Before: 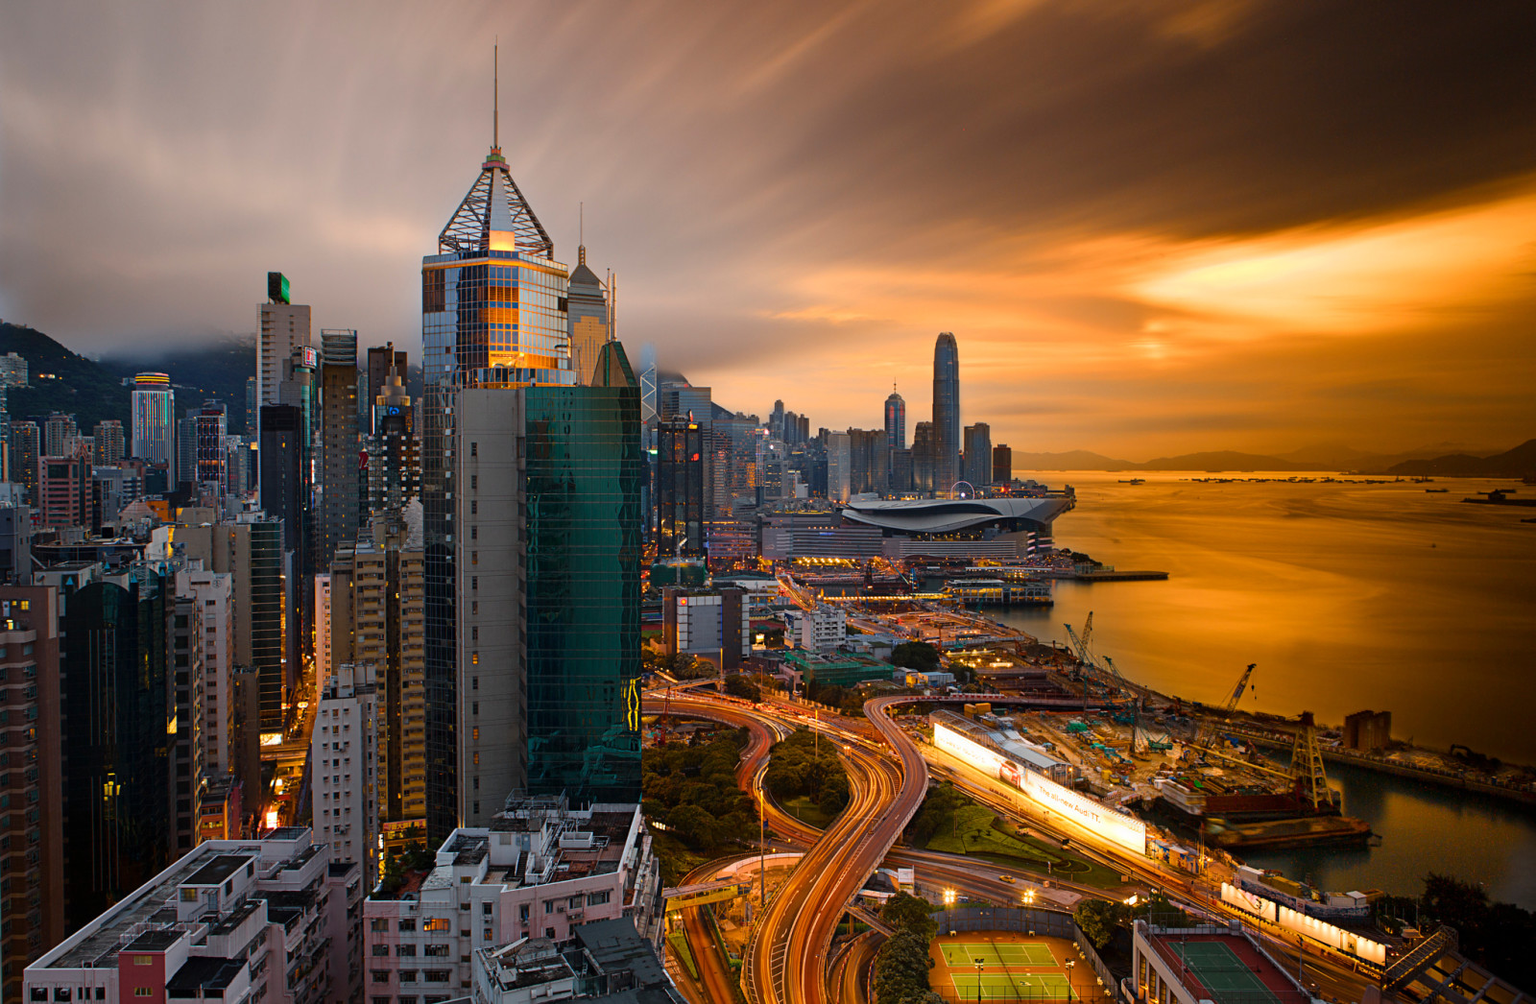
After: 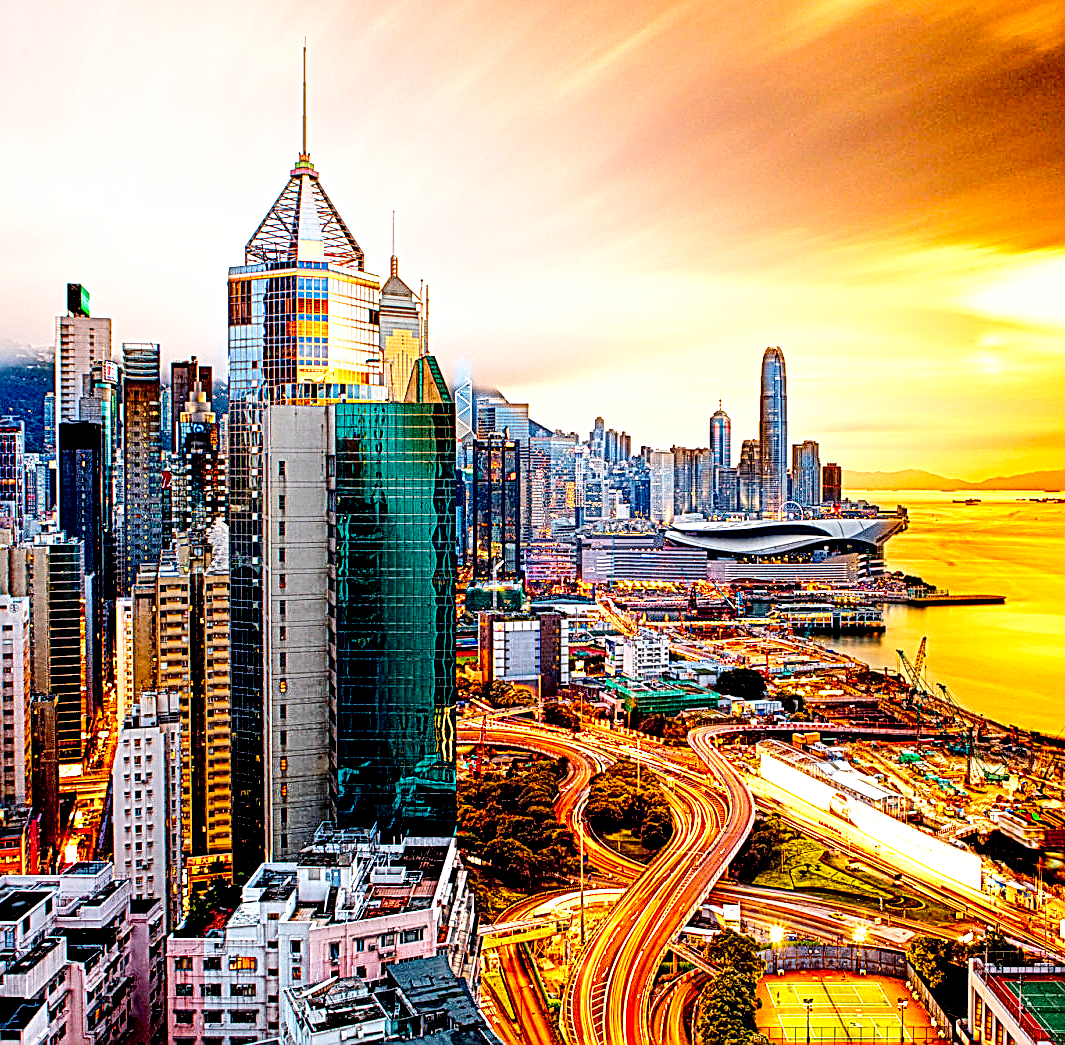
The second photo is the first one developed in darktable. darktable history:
crop and rotate: left 13.354%, right 20.026%
tone equalizer: -8 EV 0.001 EV, -7 EV -0.003 EV, -6 EV 0.003 EV, -5 EV -0.037 EV, -4 EV -0.135 EV, -3 EV -0.175 EV, -2 EV 0.255 EV, -1 EV 0.711 EV, +0 EV 0.517 EV, edges refinement/feathering 500, mask exposure compensation -1.57 EV, preserve details no
tone curve: curves: ch0 [(0, 0) (0.003, 0.003) (0.011, 0.014) (0.025, 0.033) (0.044, 0.06) (0.069, 0.096) (0.1, 0.132) (0.136, 0.174) (0.177, 0.226) (0.224, 0.282) (0.277, 0.352) (0.335, 0.435) (0.399, 0.524) (0.468, 0.615) (0.543, 0.695) (0.623, 0.771) (0.709, 0.835) (0.801, 0.894) (0.898, 0.944) (1, 1)], color space Lab, linked channels, preserve colors none
sharpen: on, module defaults
exposure: black level correction 0.011, exposure 0.701 EV, compensate highlight preservation false
base curve: curves: ch0 [(0, 0) (0.008, 0.007) (0.022, 0.029) (0.048, 0.089) (0.092, 0.197) (0.191, 0.399) (0.275, 0.534) (0.357, 0.65) (0.477, 0.78) (0.542, 0.833) (0.799, 0.973) (1, 1)], preserve colors none
color correction: highlights b* 0.015, saturation 1.06
local contrast: mode bilateral grid, contrast 20, coarseness 3, detail 298%, midtone range 0.2
